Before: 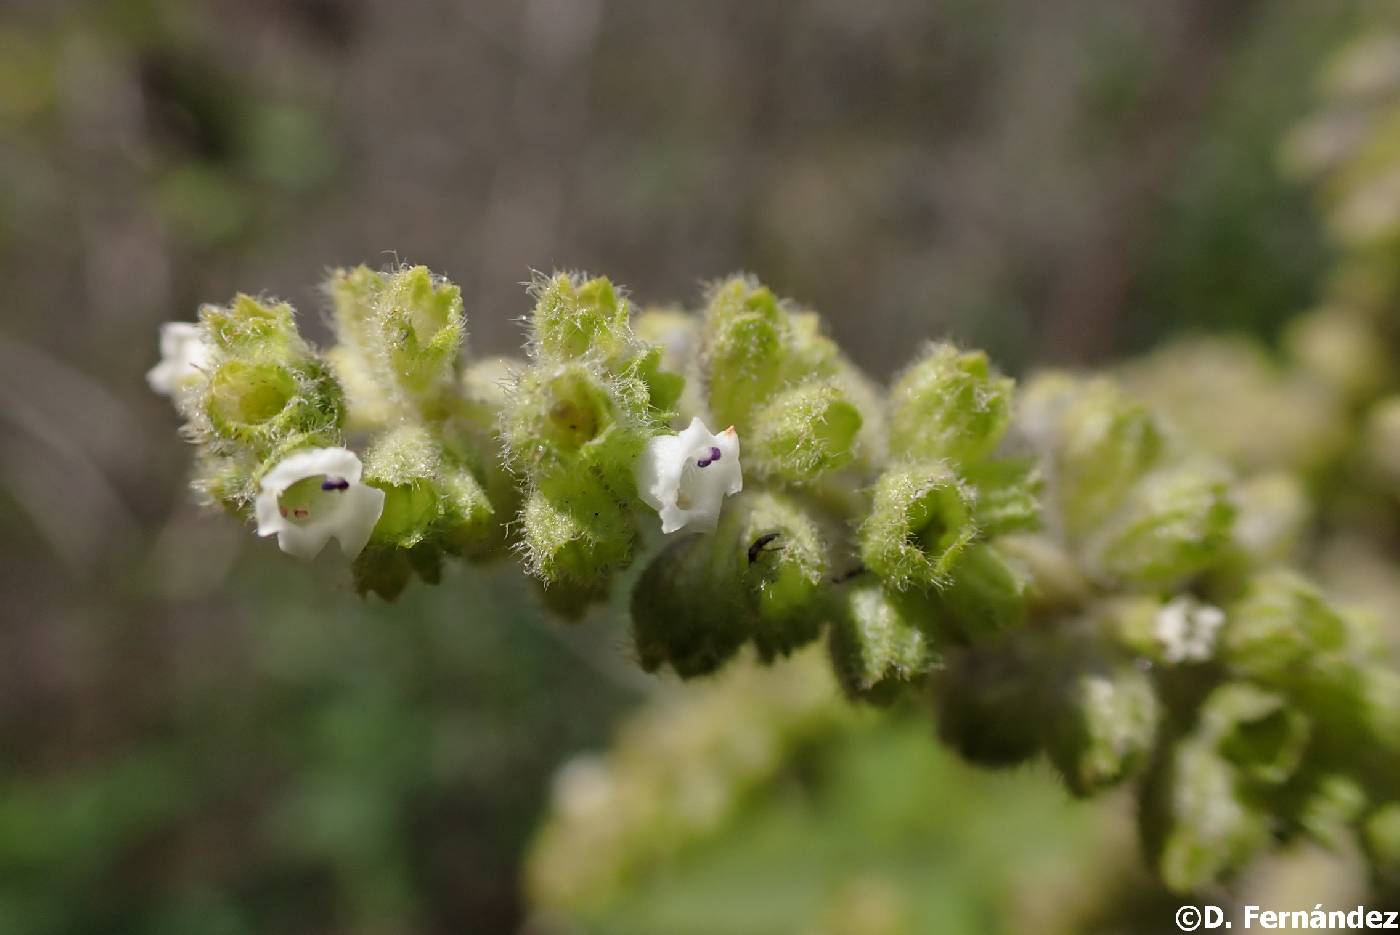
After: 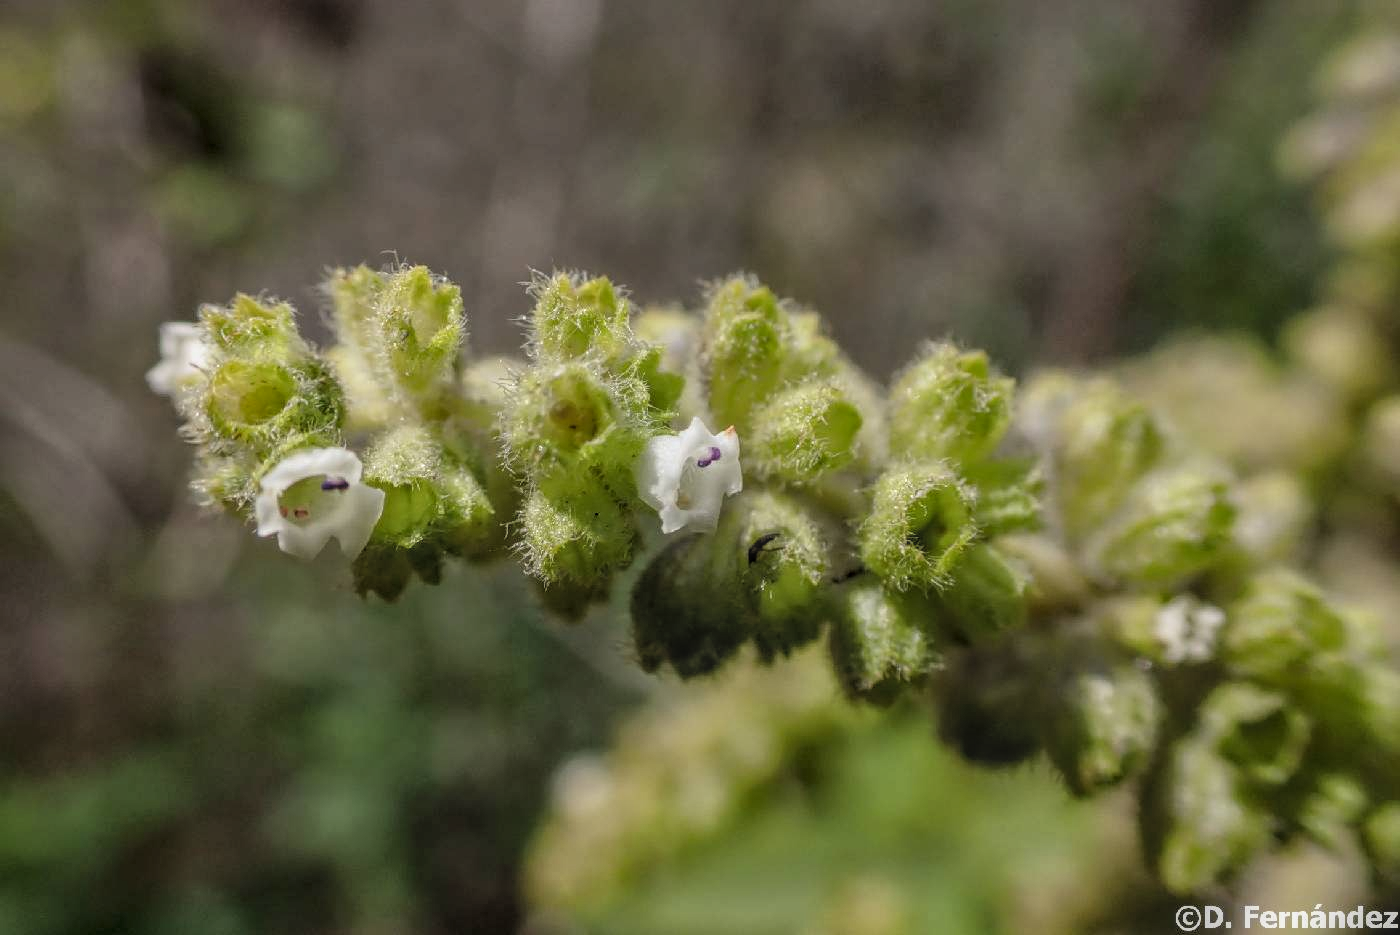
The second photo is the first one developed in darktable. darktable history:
filmic rgb: middle gray luminance 18.42%, black relative exposure -11.45 EV, white relative exposure 2.55 EV, threshold 6 EV, target black luminance 0%, hardness 8.41, latitude 99%, contrast 1.084, shadows ↔ highlights balance 0.505%, add noise in highlights 0, preserve chrominance max RGB, color science v3 (2019), use custom middle-gray values true, iterations of high-quality reconstruction 0, contrast in highlights soft, enable highlight reconstruction true
local contrast: highlights 66%, shadows 33%, detail 166%, midtone range 0.2
